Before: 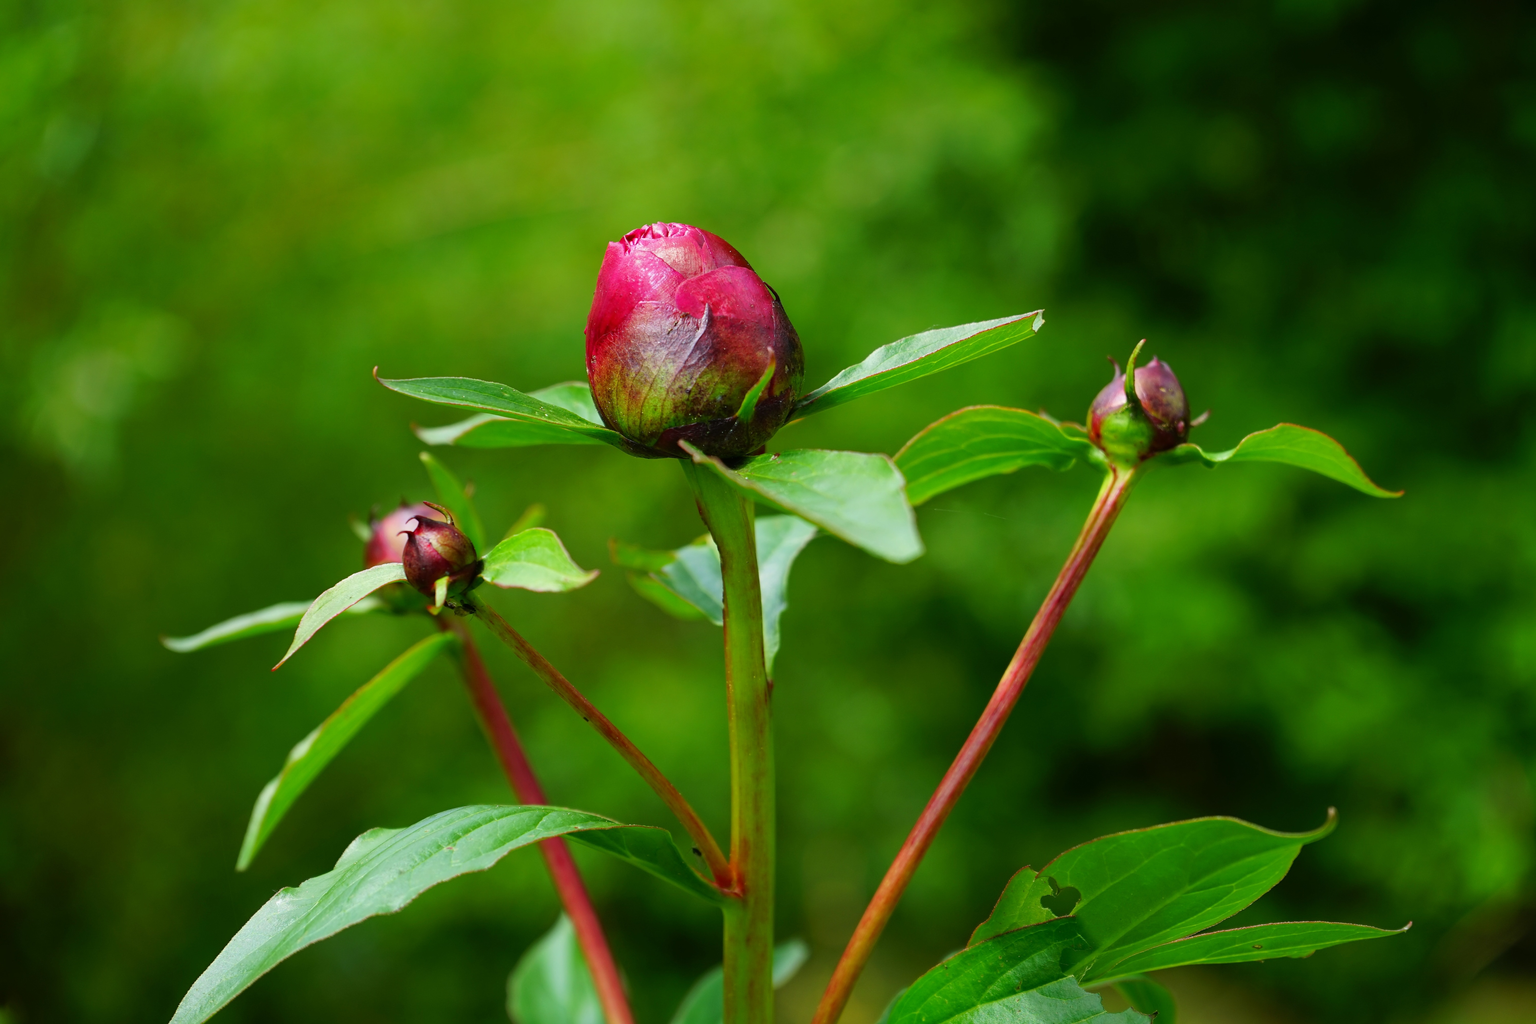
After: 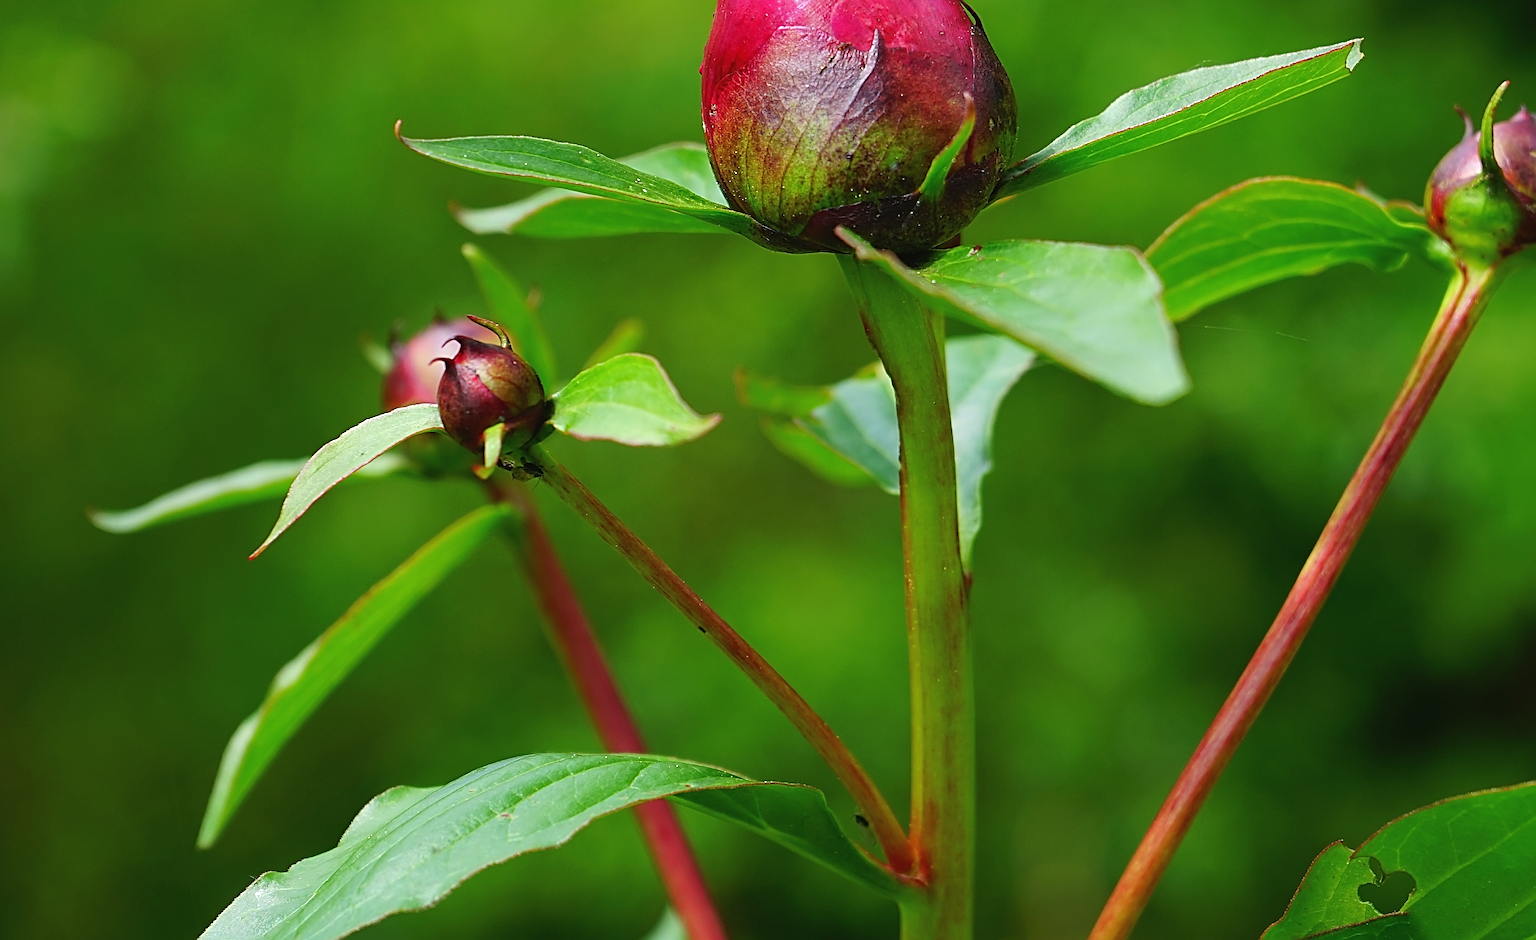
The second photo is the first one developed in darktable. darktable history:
tone curve: curves: ch0 [(0, 0) (0.003, 0.022) (0.011, 0.027) (0.025, 0.038) (0.044, 0.056) (0.069, 0.081) (0.1, 0.11) (0.136, 0.145) (0.177, 0.185) (0.224, 0.229) (0.277, 0.278) (0.335, 0.335) (0.399, 0.399) (0.468, 0.468) (0.543, 0.543) (0.623, 0.623) (0.709, 0.705) (0.801, 0.793) (0.898, 0.887) (1, 1)], preserve colors none
sharpen: radius 3.69, amount 0.928
crop: left 6.488%, top 27.668%, right 24.183%, bottom 8.656%
exposure: black level correction -0.001, exposure 0.08 EV, compensate highlight preservation false
